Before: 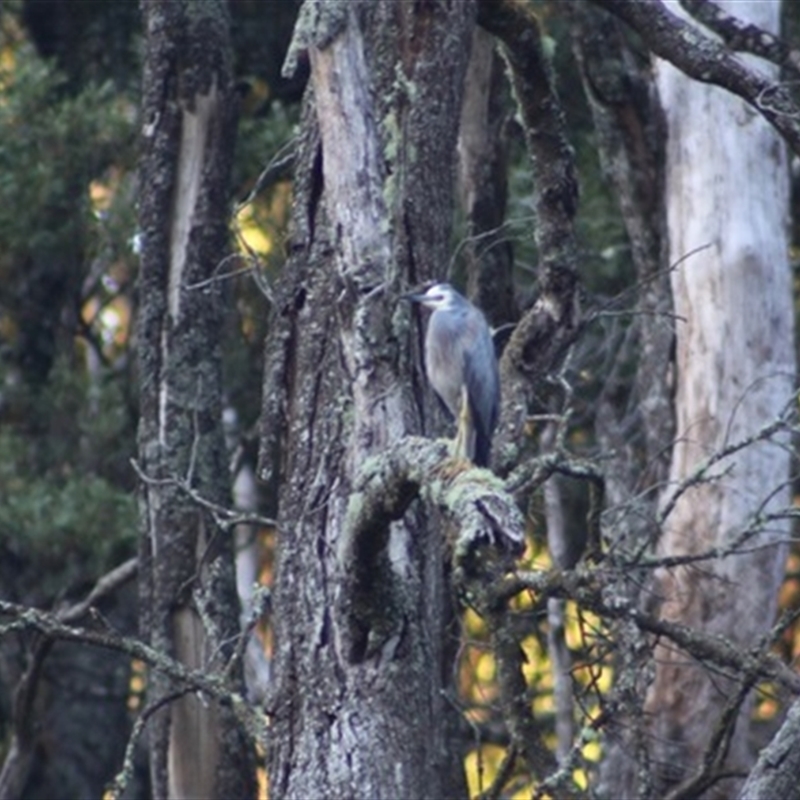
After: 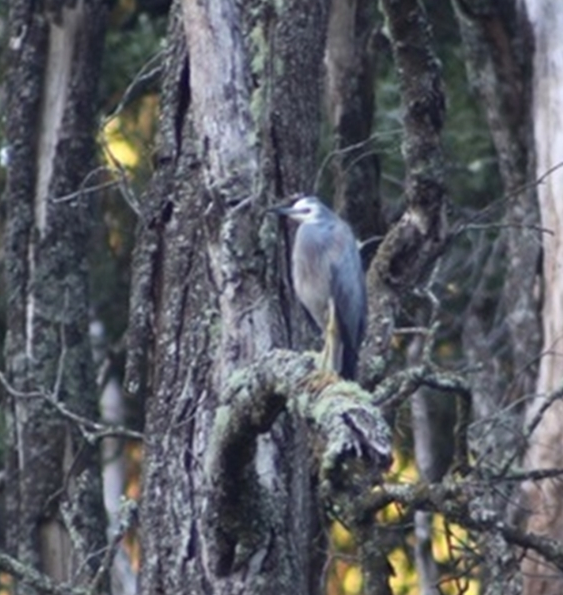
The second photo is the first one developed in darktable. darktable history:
crop and rotate: left 16.629%, top 10.944%, right 12.946%, bottom 14.675%
